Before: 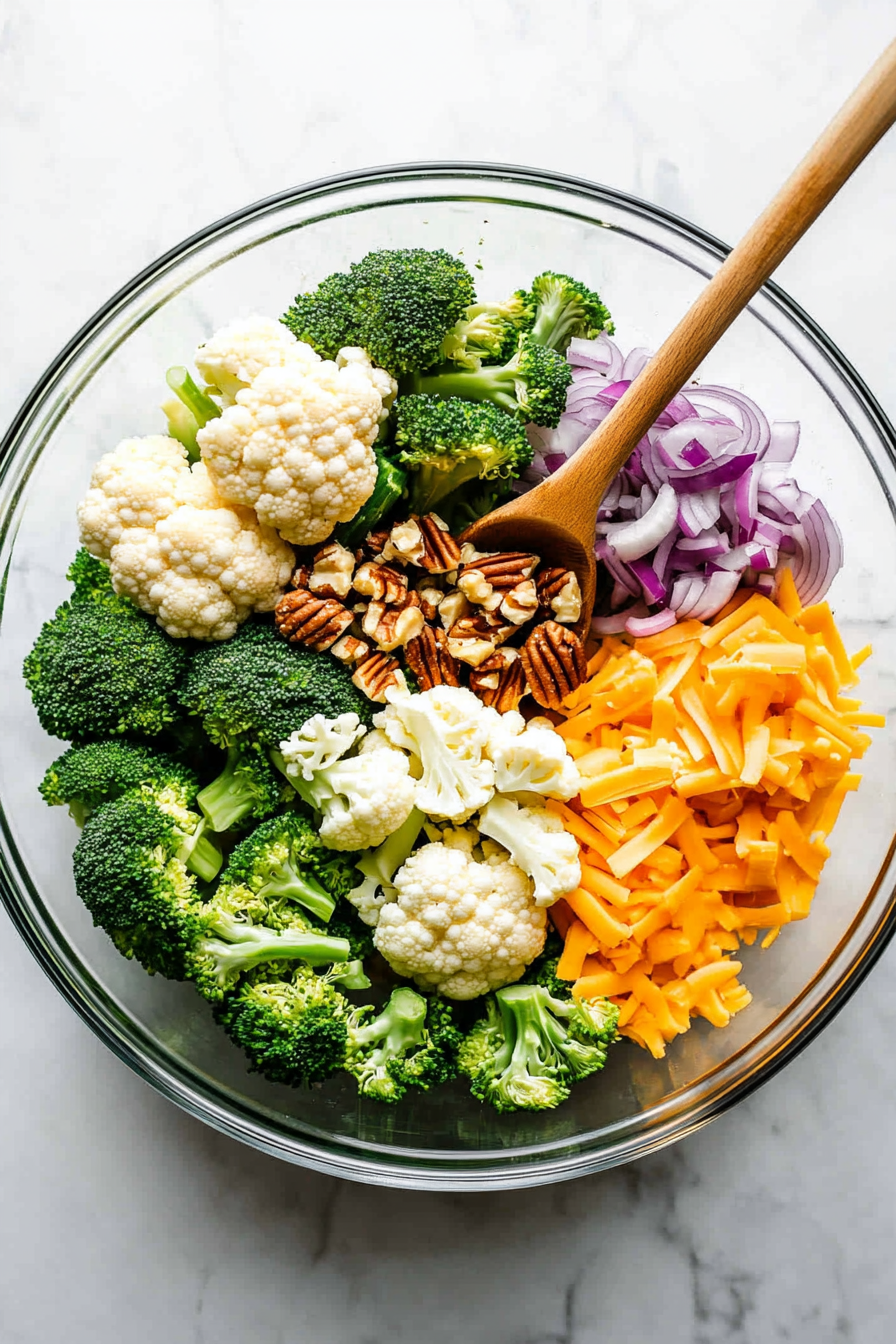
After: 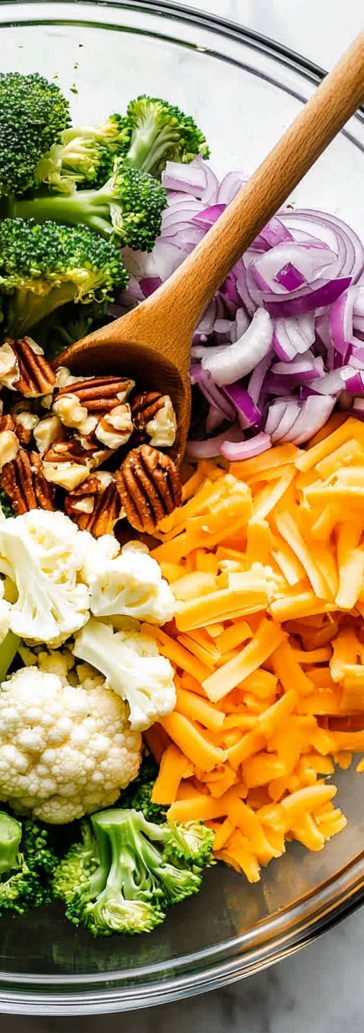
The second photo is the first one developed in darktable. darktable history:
crop: left 45.309%, top 13.161%, right 13.956%, bottom 9.971%
